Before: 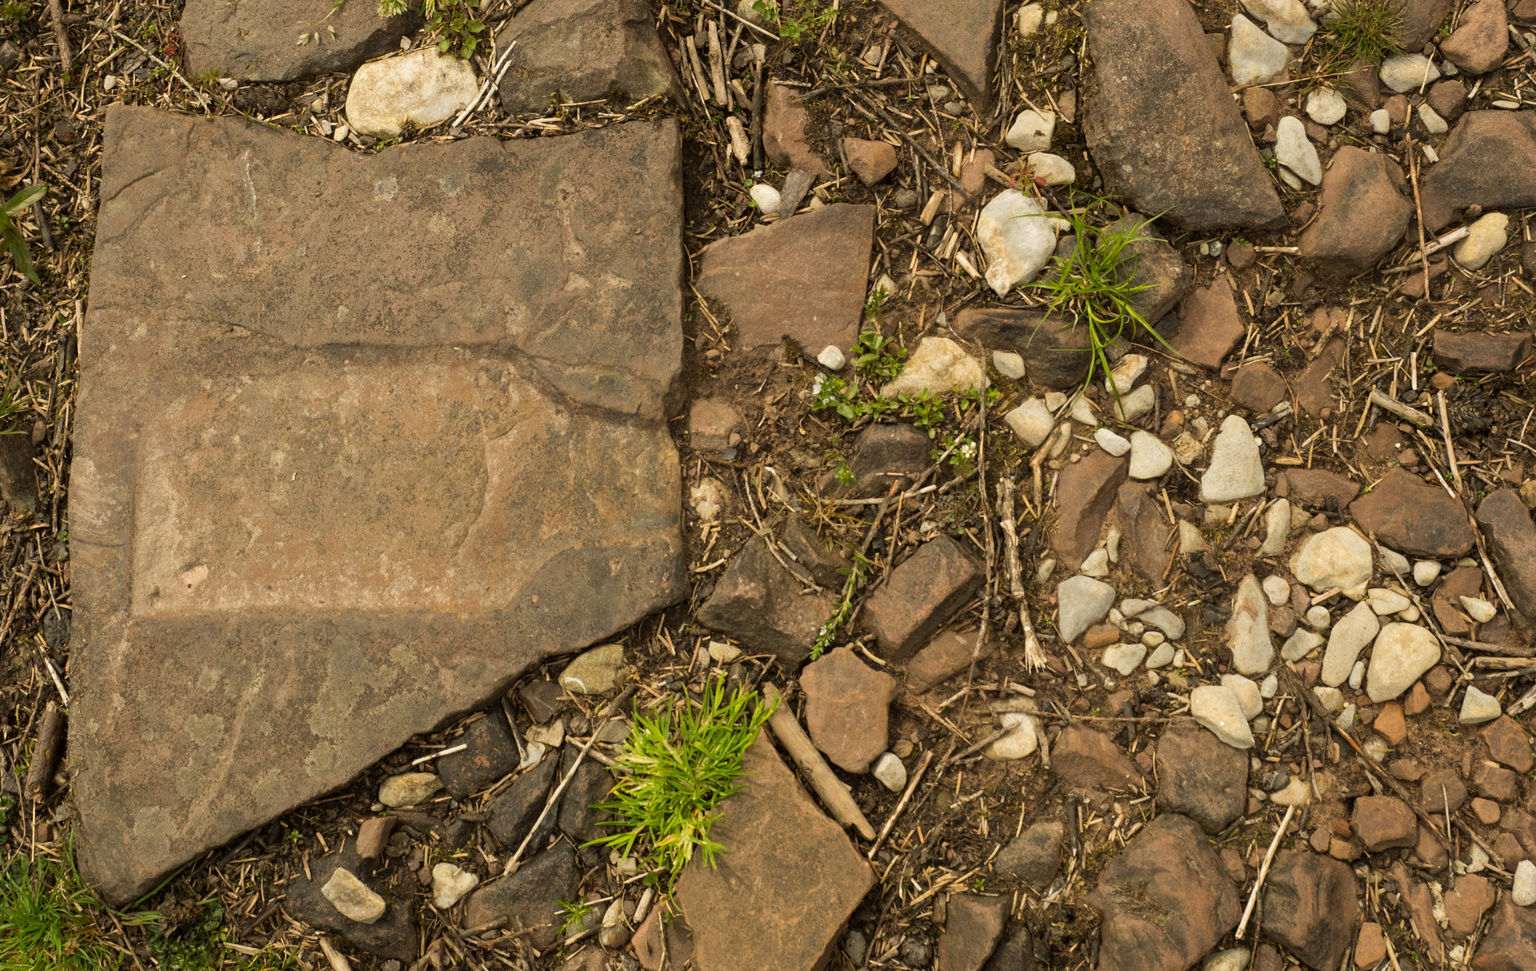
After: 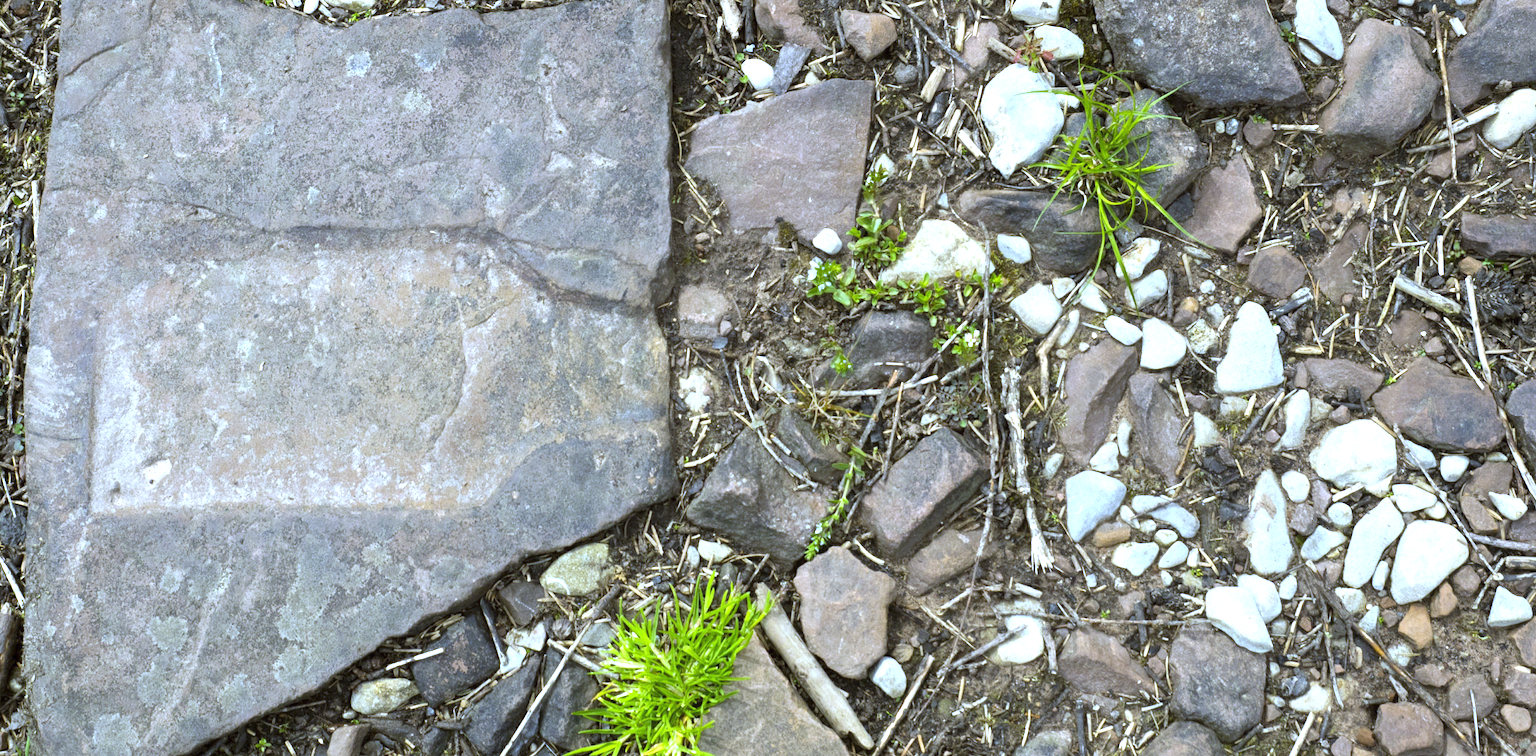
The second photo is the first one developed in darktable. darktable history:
crop and rotate: left 2.991%, top 13.302%, right 1.981%, bottom 12.636%
exposure: black level correction 0, exposure 1.2 EV, compensate exposure bias true, compensate highlight preservation false
white balance: red 0.766, blue 1.537
